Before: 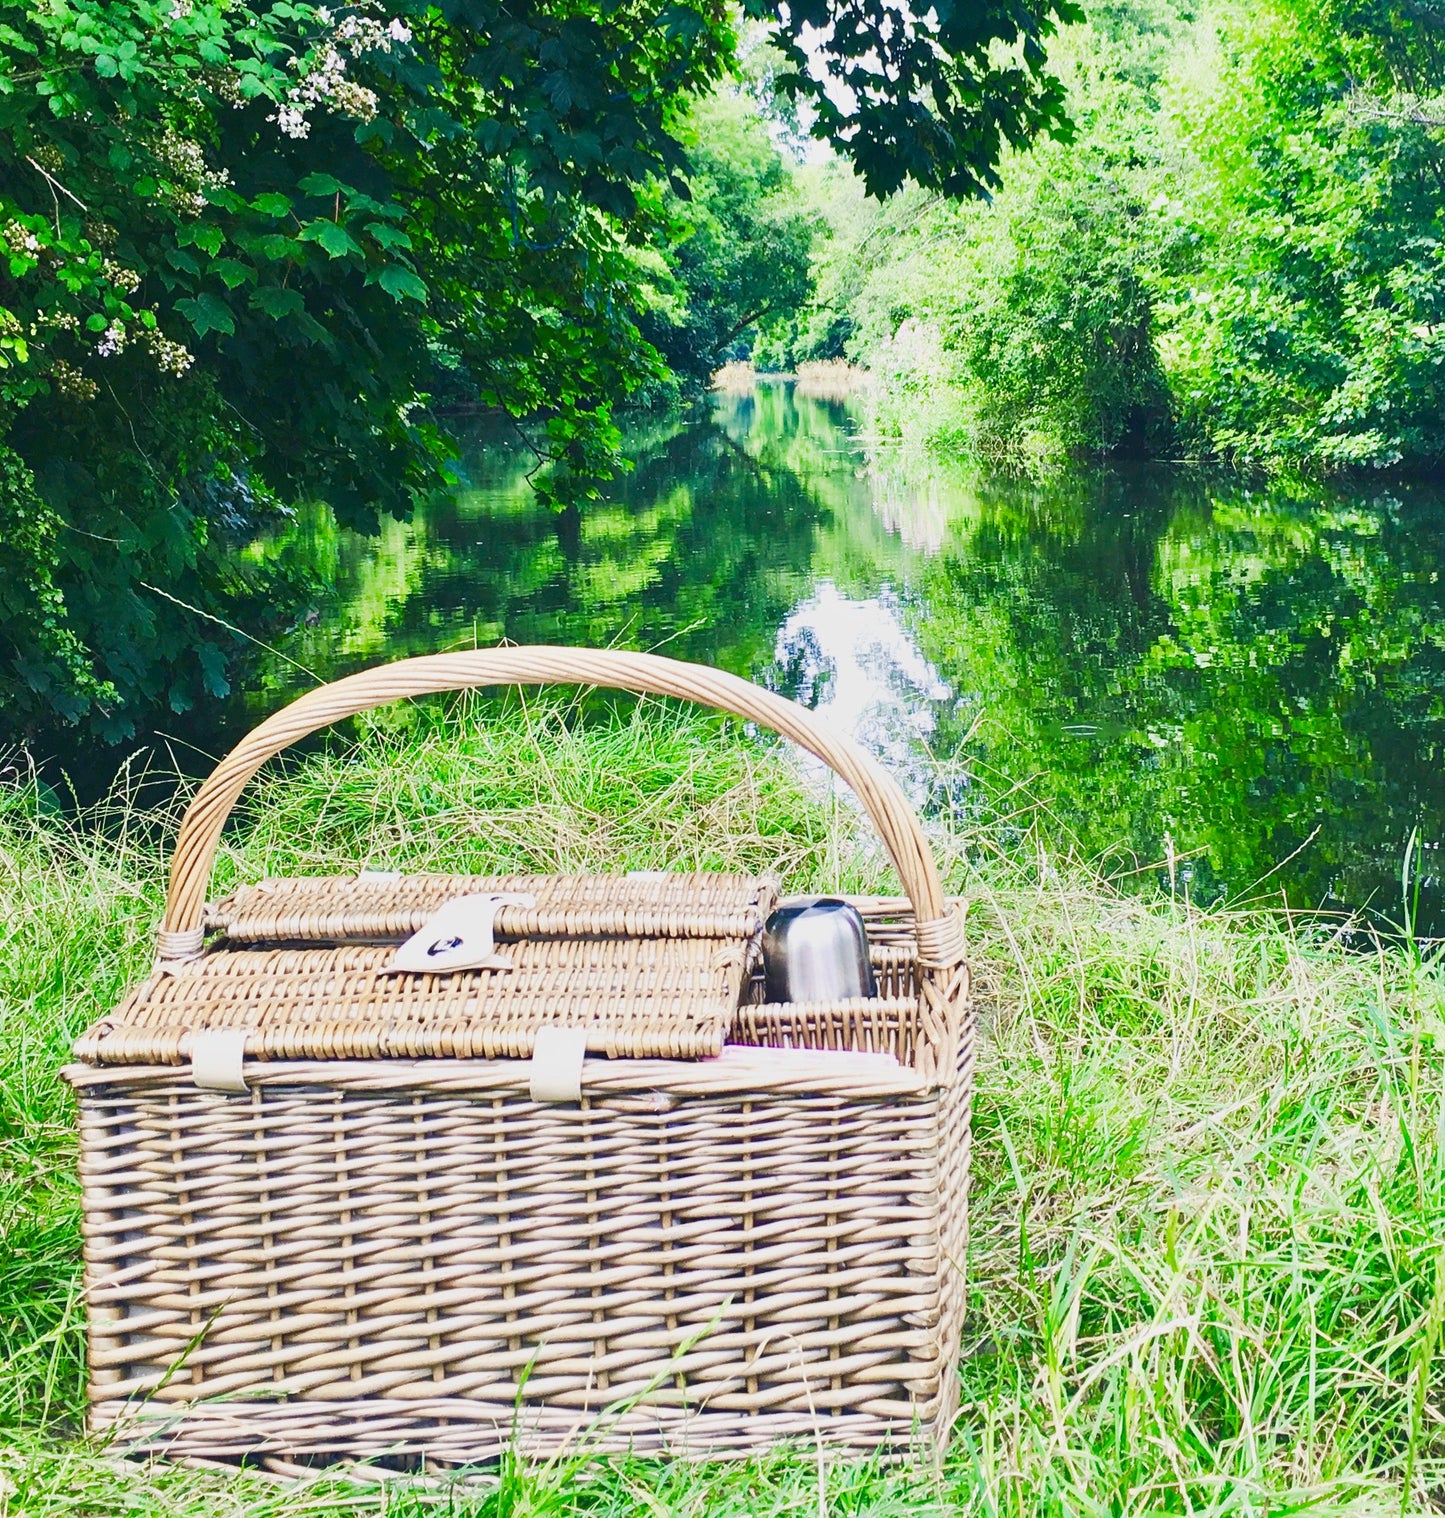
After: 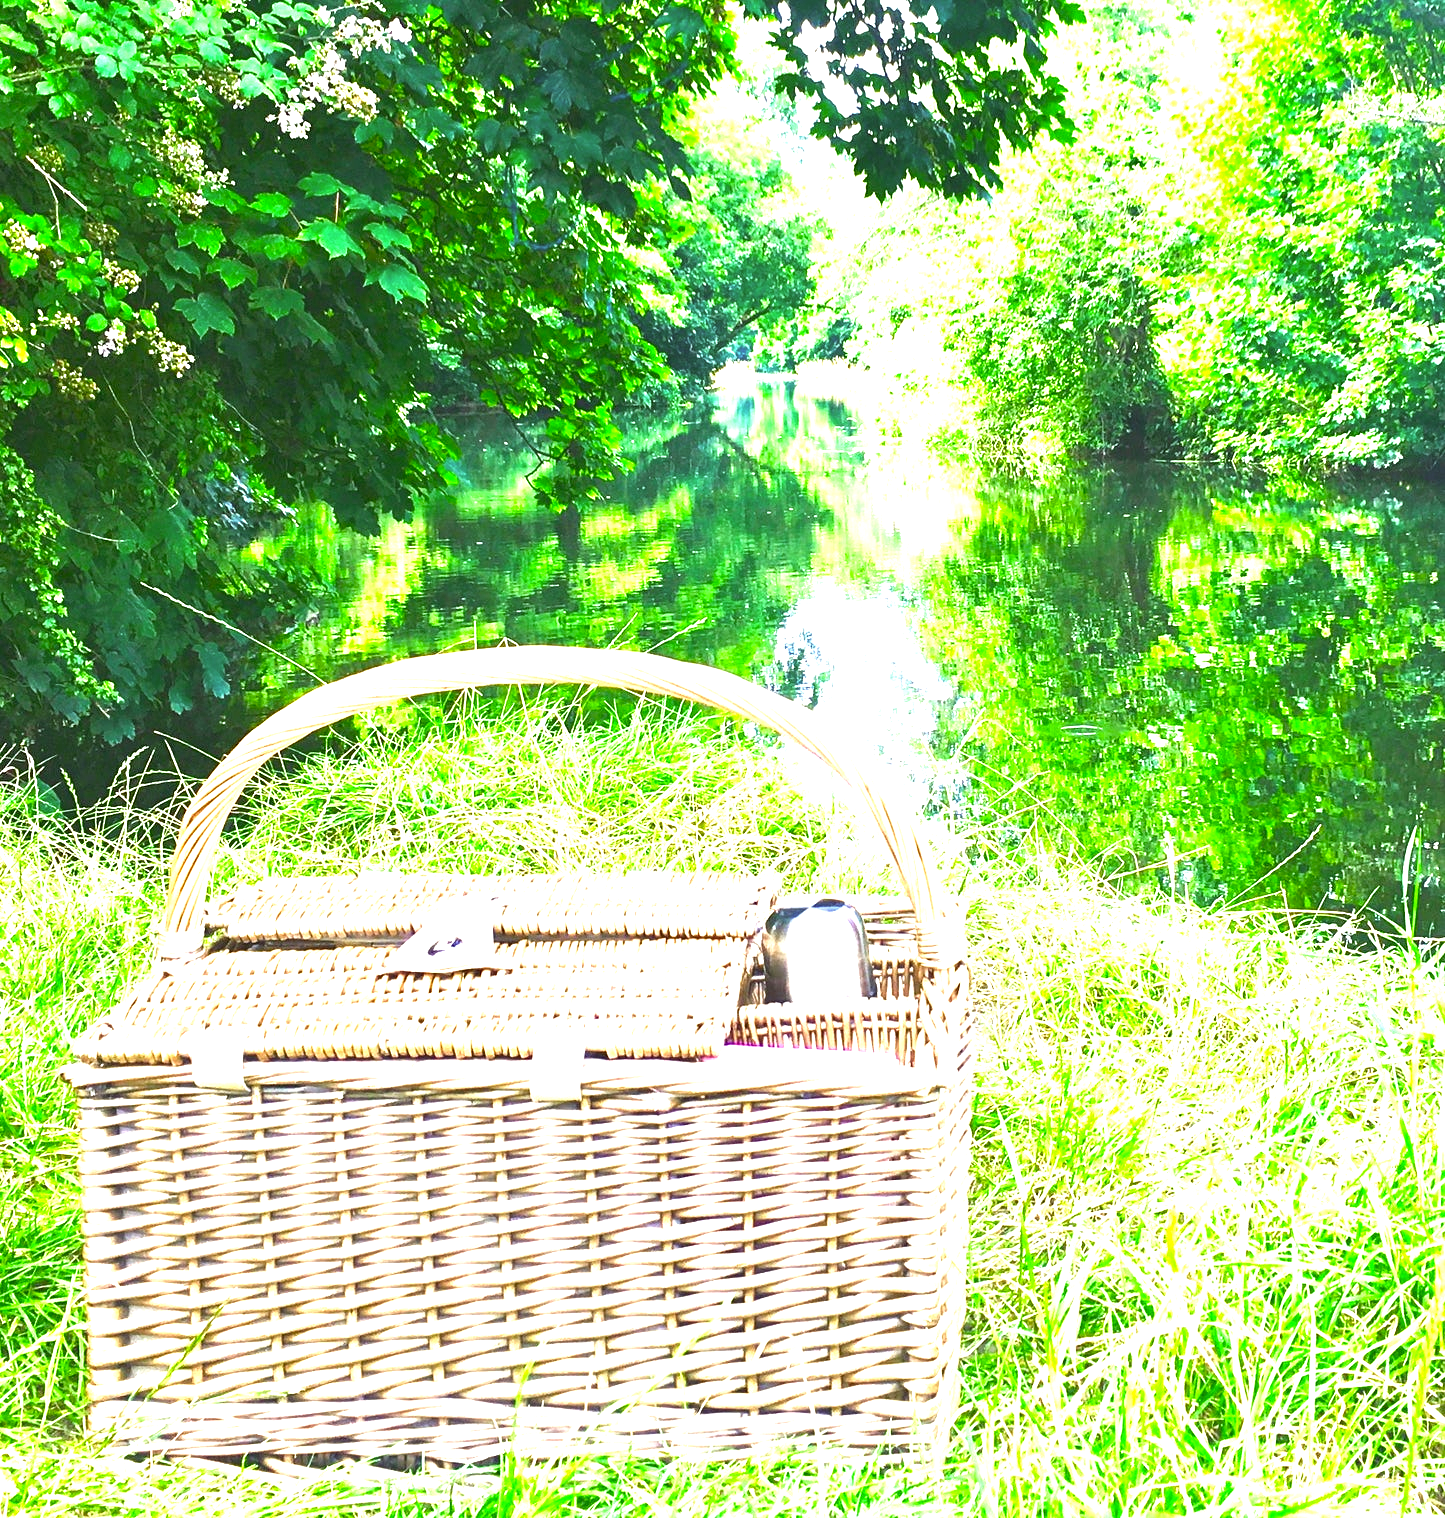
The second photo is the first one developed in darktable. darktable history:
exposure: black level correction 0.001, exposure 1.648 EV, compensate highlight preservation false
color correction: highlights a* -1.25, highlights b* 10.32, shadows a* 0.485, shadows b* 18.87
